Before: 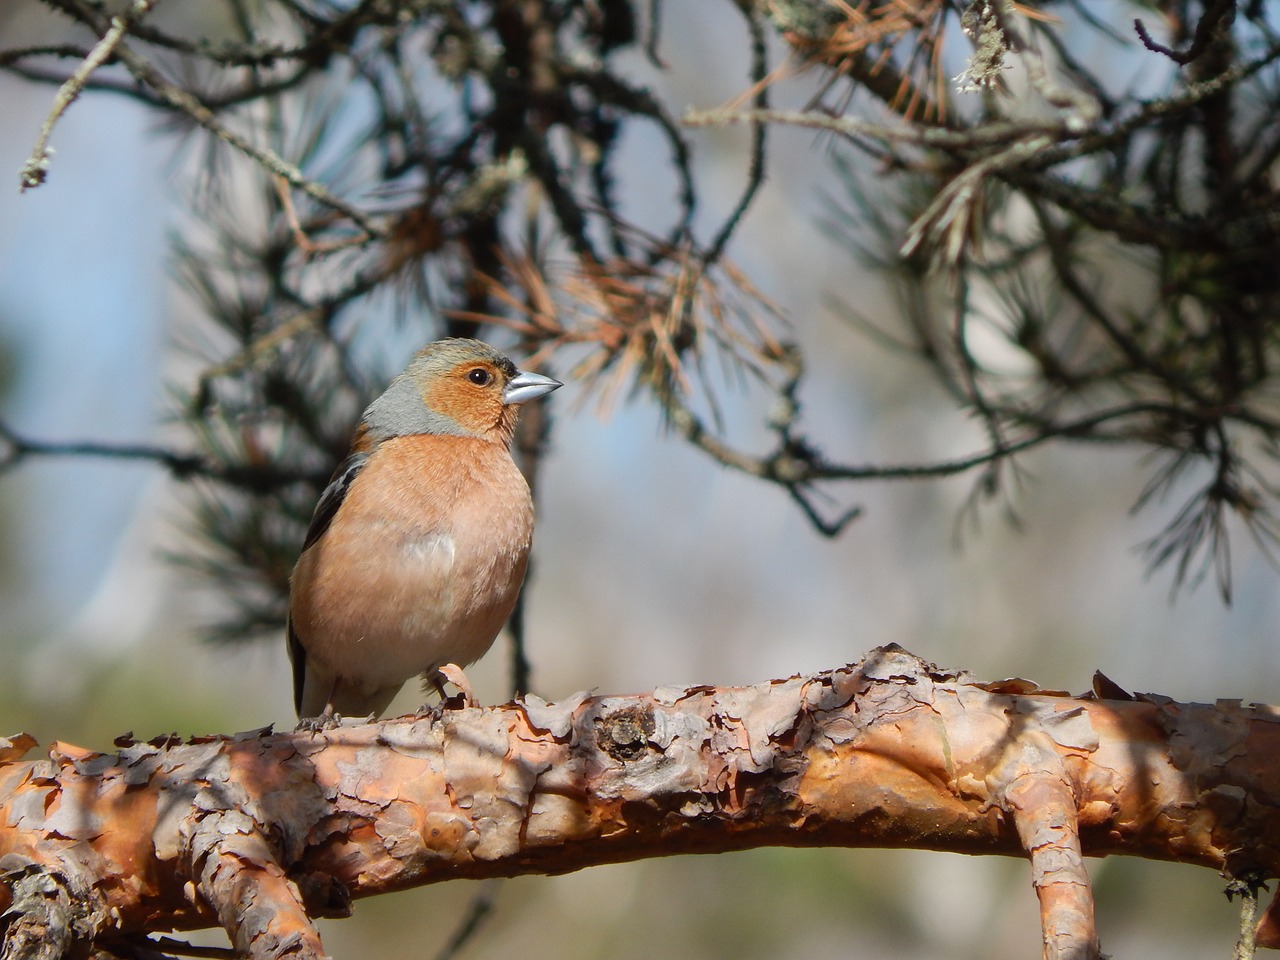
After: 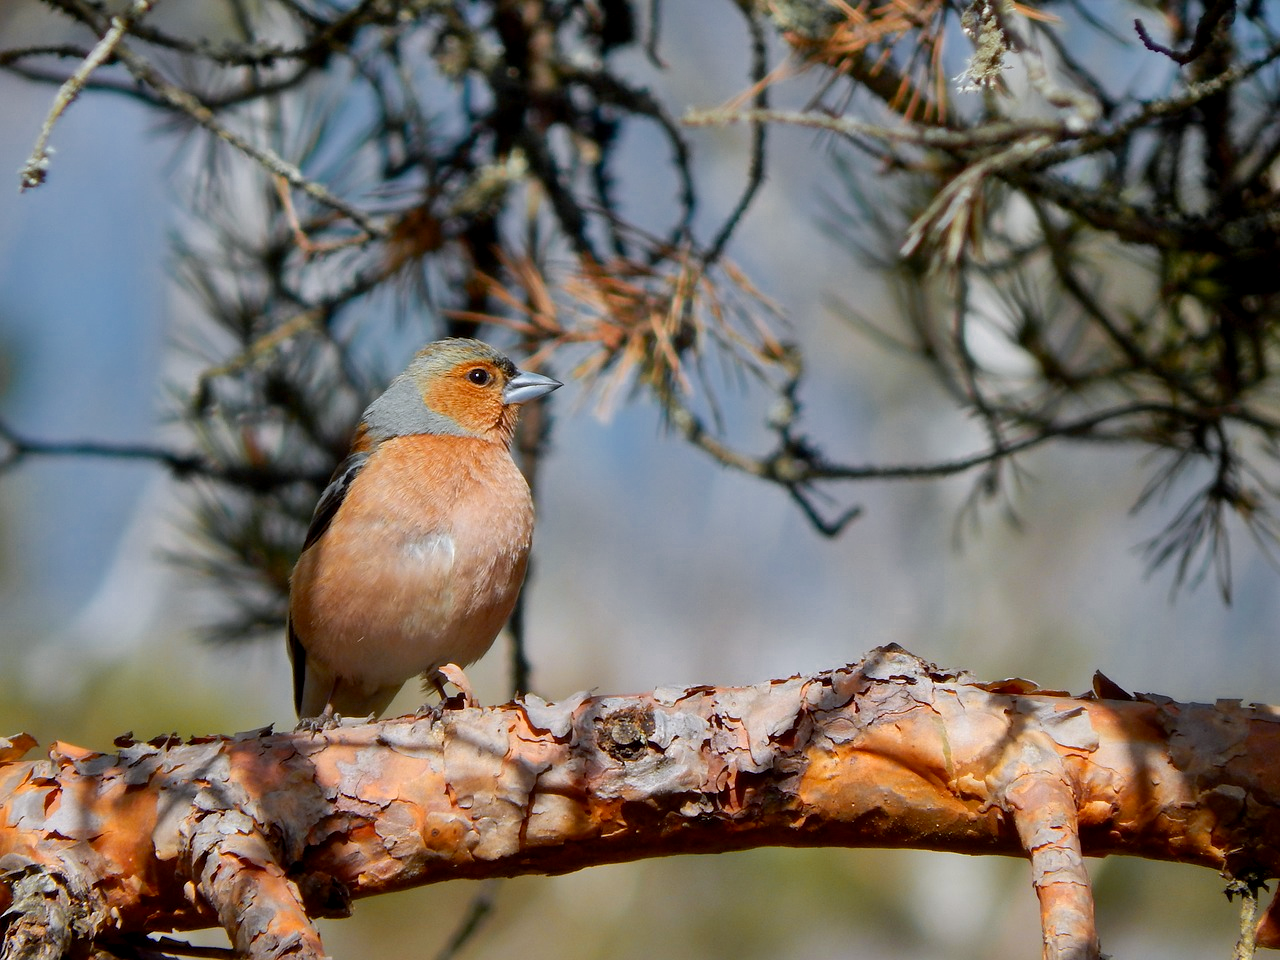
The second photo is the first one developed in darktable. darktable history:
color balance rgb: on, module defaults
exposure: black level correction 0.005, exposure 0.014 EV, compensate highlight preservation false
shadows and highlights: shadows 52.42, soften with gaussian
white balance: red 0.967, blue 1.049
color zones: curves: ch0 [(0, 0.499) (0.143, 0.5) (0.286, 0.5) (0.429, 0.476) (0.571, 0.284) (0.714, 0.243) (0.857, 0.449) (1, 0.499)]; ch1 [(0, 0.532) (0.143, 0.645) (0.286, 0.696) (0.429, 0.211) (0.571, 0.504) (0.714, 0.493) (0.857, 0.495) (1, 0.532)]; ch2 [(0, 0.5) (0.143, 0.5) (0.286, 0.427) (0.429, 0.324) (0.571, 0.5) (0.714, 0.5) (0.857, 0.5) (1, 0.5)]
